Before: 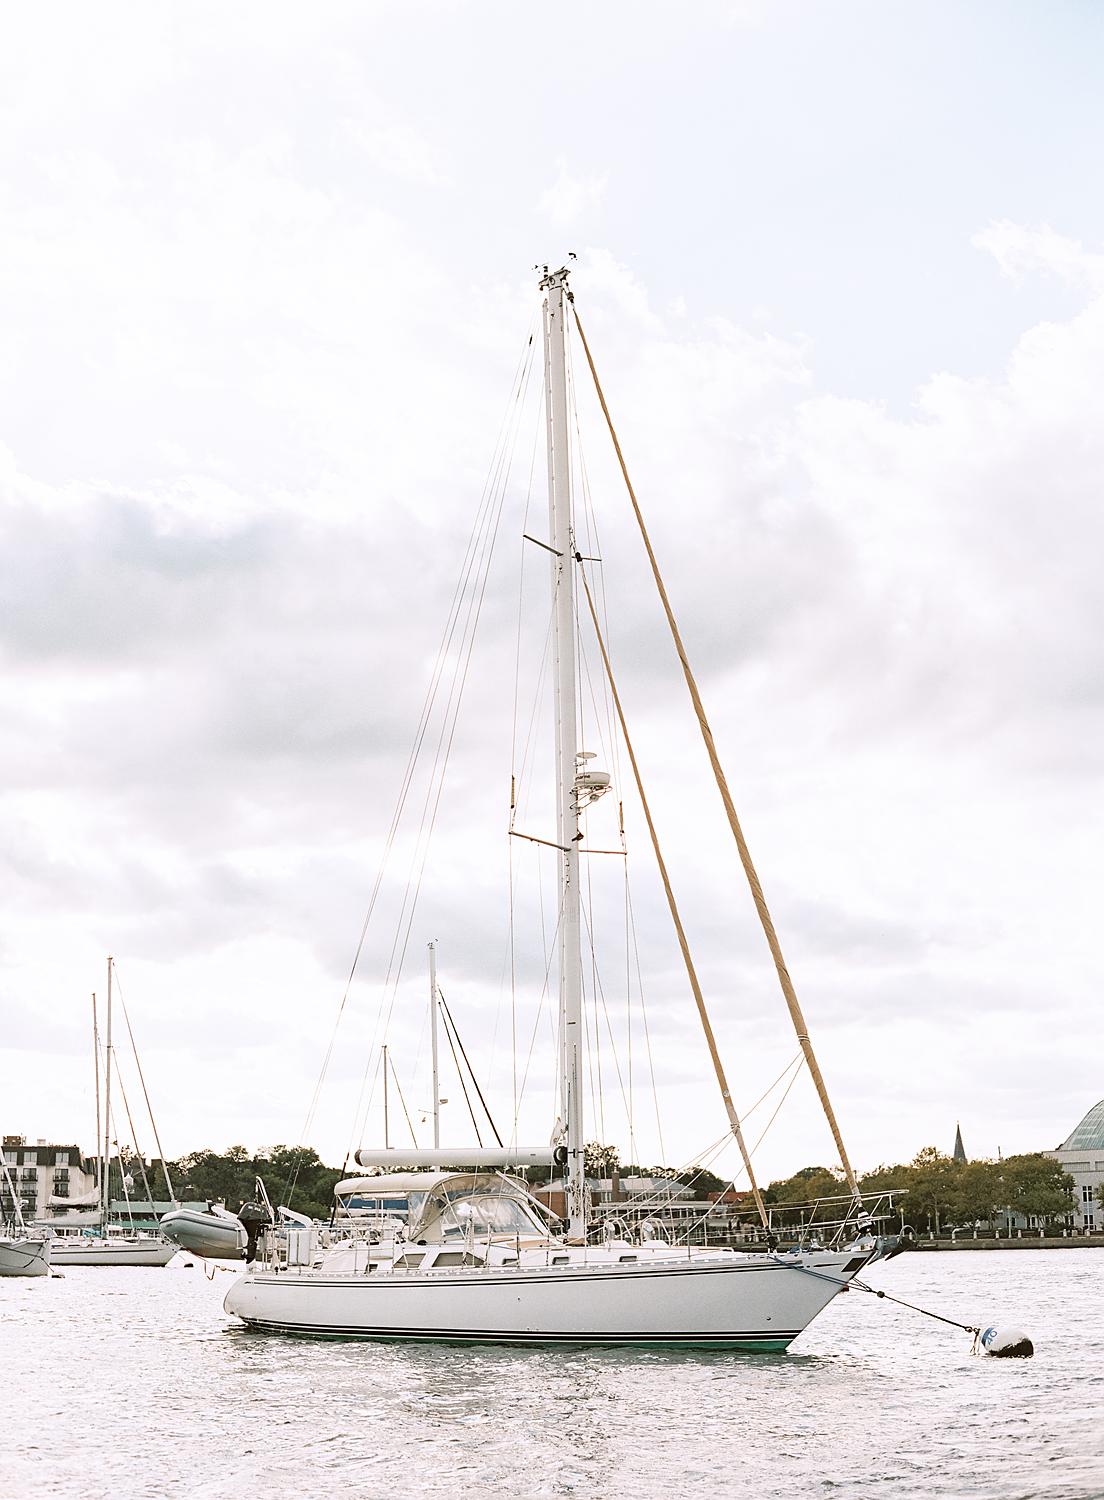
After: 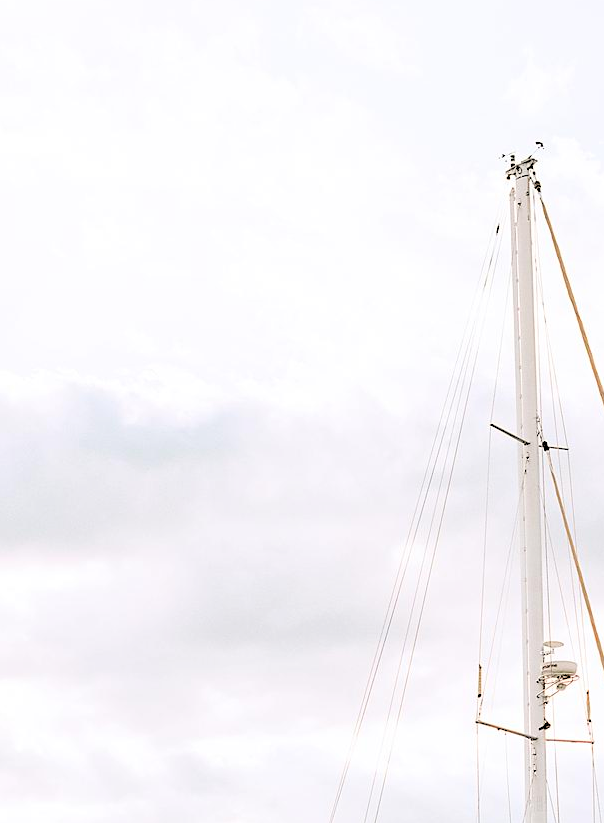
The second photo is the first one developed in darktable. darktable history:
crop and rotate: left 3.047%, top 7.509%, right 42.236%, bottom 37.598%
rgb levels: levels [[0.027, 0.429, 0.996], [0, 0.5, 1], [0, 0.5, 1]]
